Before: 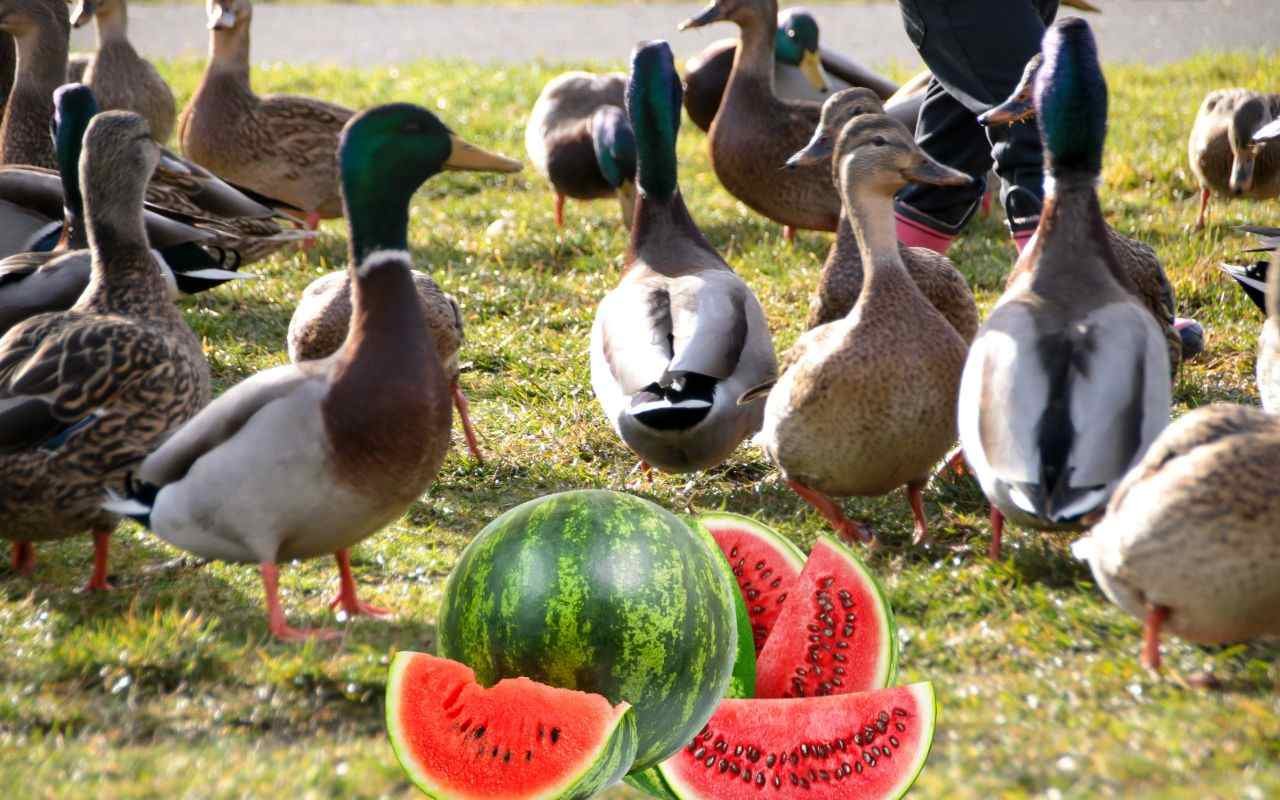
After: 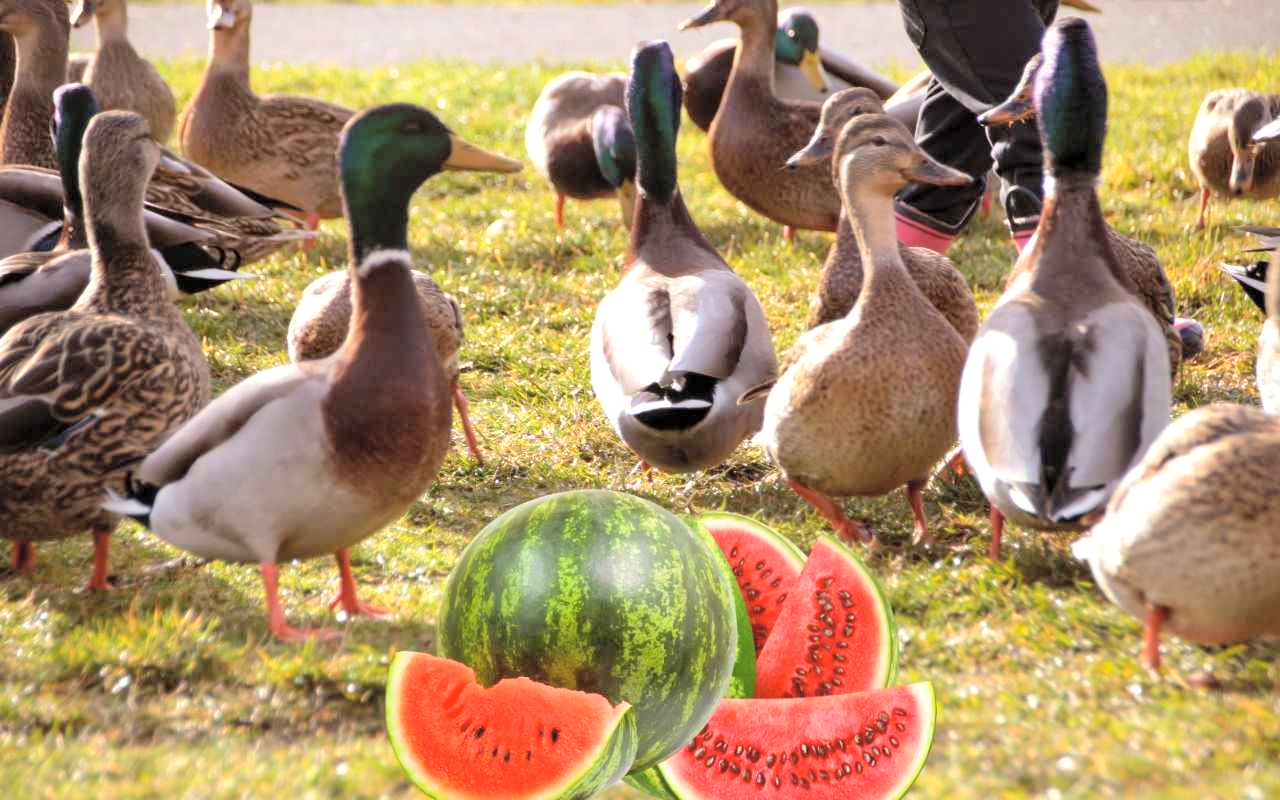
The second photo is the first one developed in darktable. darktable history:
local contrast: highlights 100%, shadows 100%, detail 120%, midtone range 0.2
contrast brightness saturation: brightness 0.28
rgb levels: mode RGB, independent channels, levels [[0, 0.5, 1], [0, 0.521, 1], [0, 0.536, 1]]
